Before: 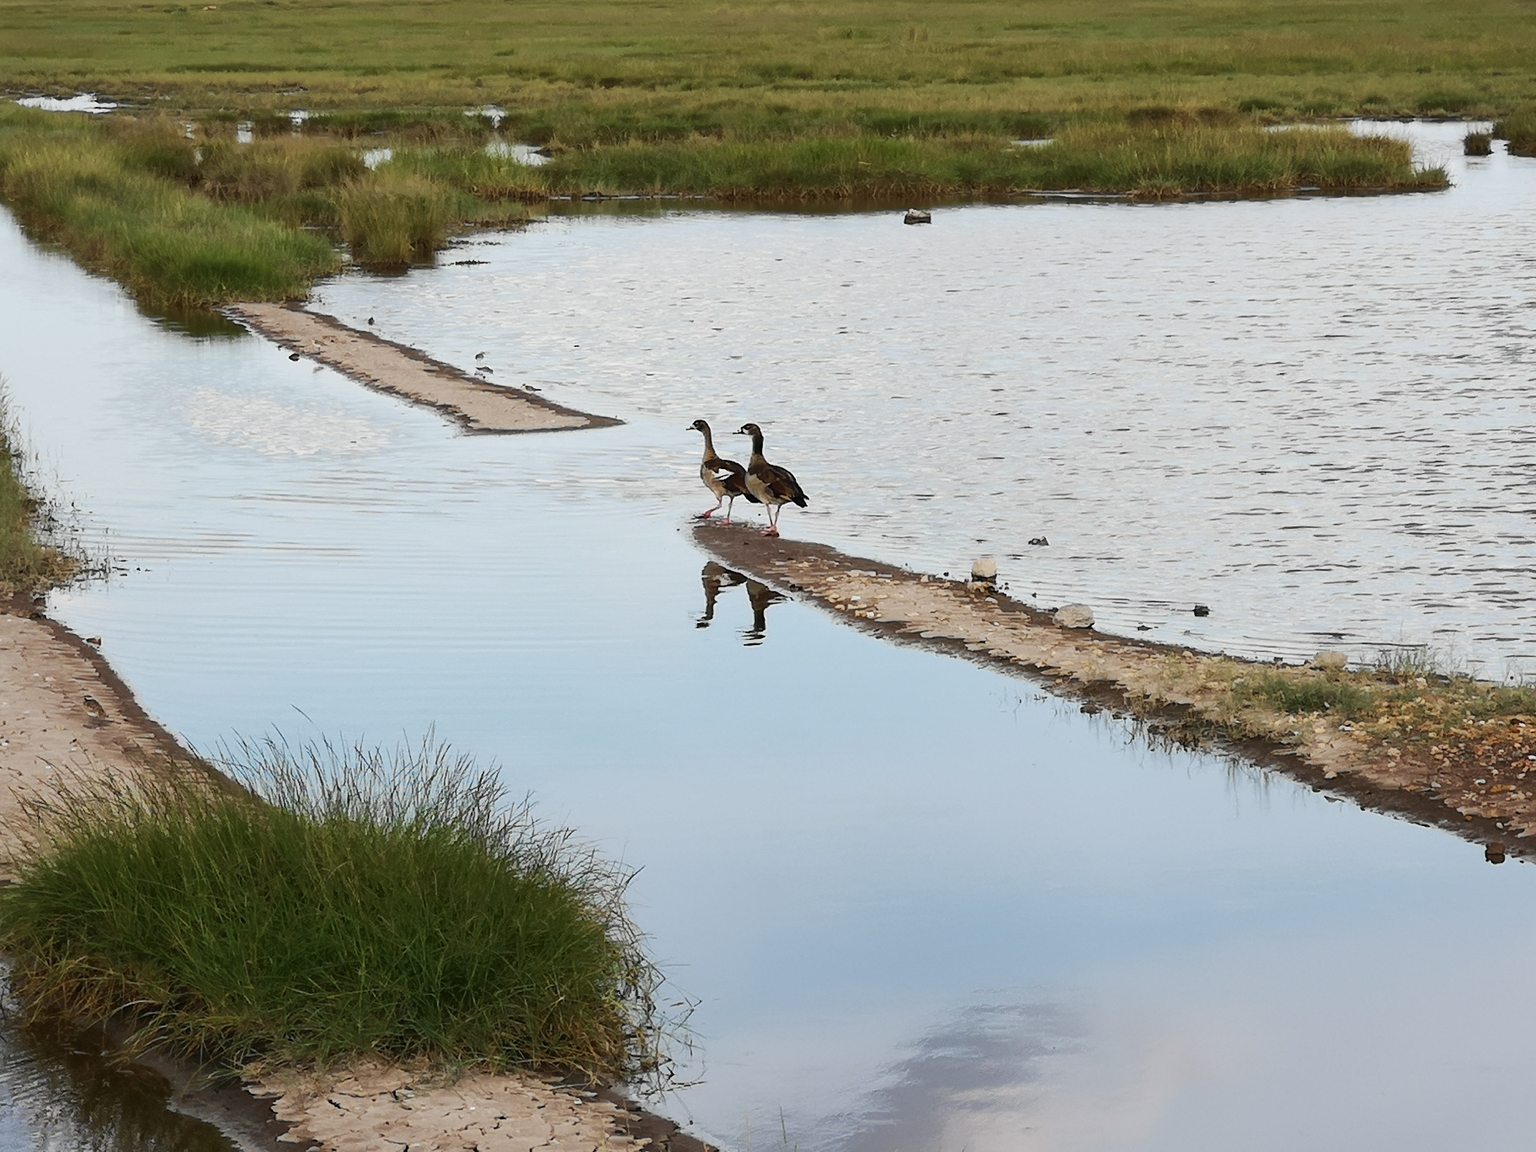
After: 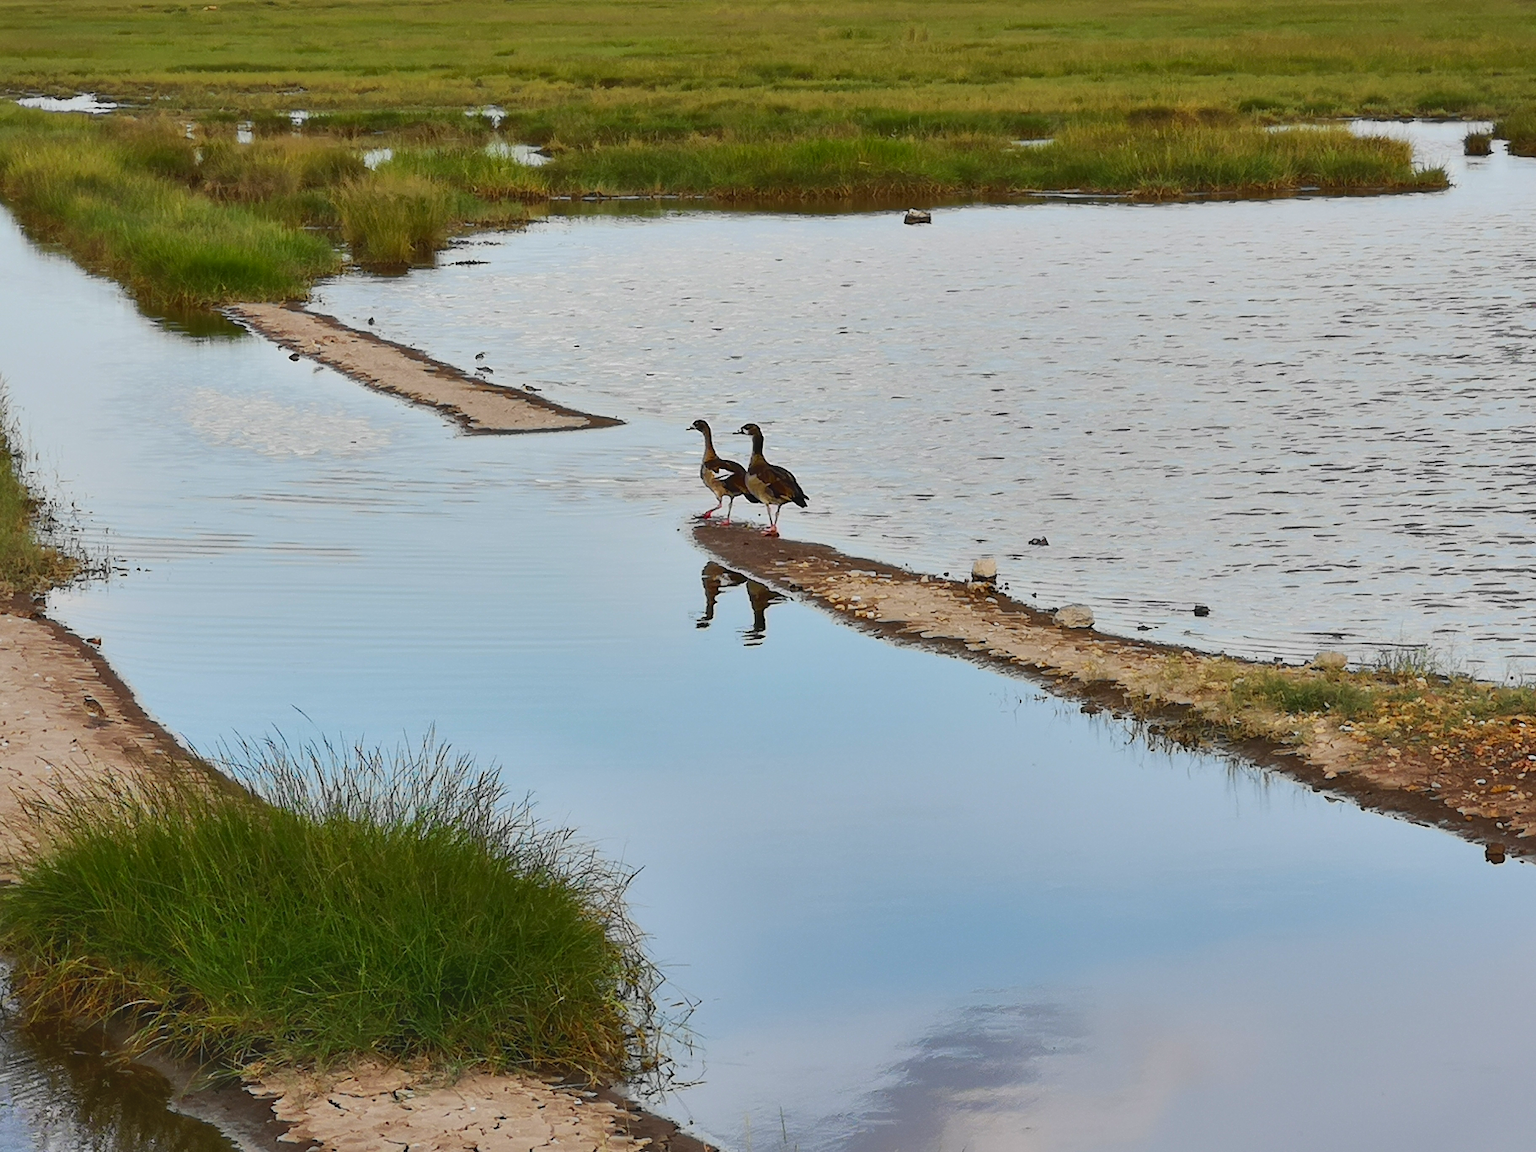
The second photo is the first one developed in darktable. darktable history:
tone curve: curves: ch0 [(0, 0) (0.003, 0.032) (0.011, 0.04) (0.025, 0.058) (0.044, 0.084) (0.069, 0.107) (0.1, 0.13) (0.136, 0.158) (0.177, 0.193) (0.224, 0.236) (0.277, 0.283) (0.335, 0.335) (0.399, 0.399) (0.468, 0.467) (0.543, 0.533) (0.623, 0.612) (0.709, 0.698) (0.801, 0.776) (0.898, 0.848) (1, 1)], color space Lab, independent channels, preserve colors none
color correction: highlights b* -0.026, saturation 1.36
shadows and highlights: soften with gaussian
